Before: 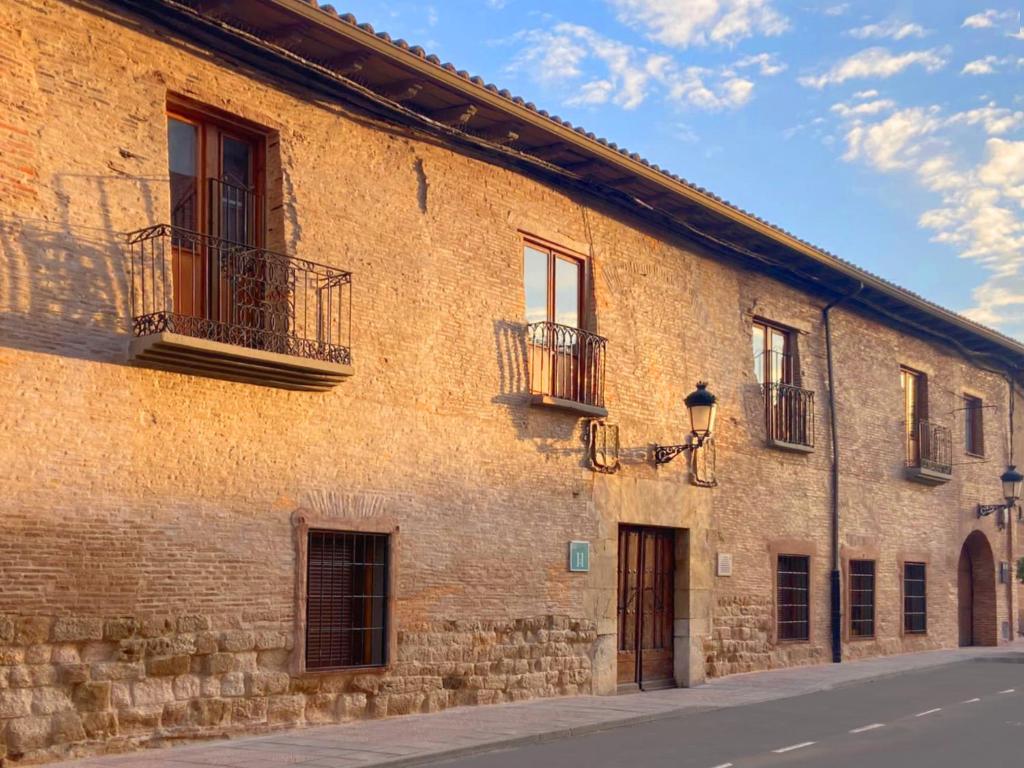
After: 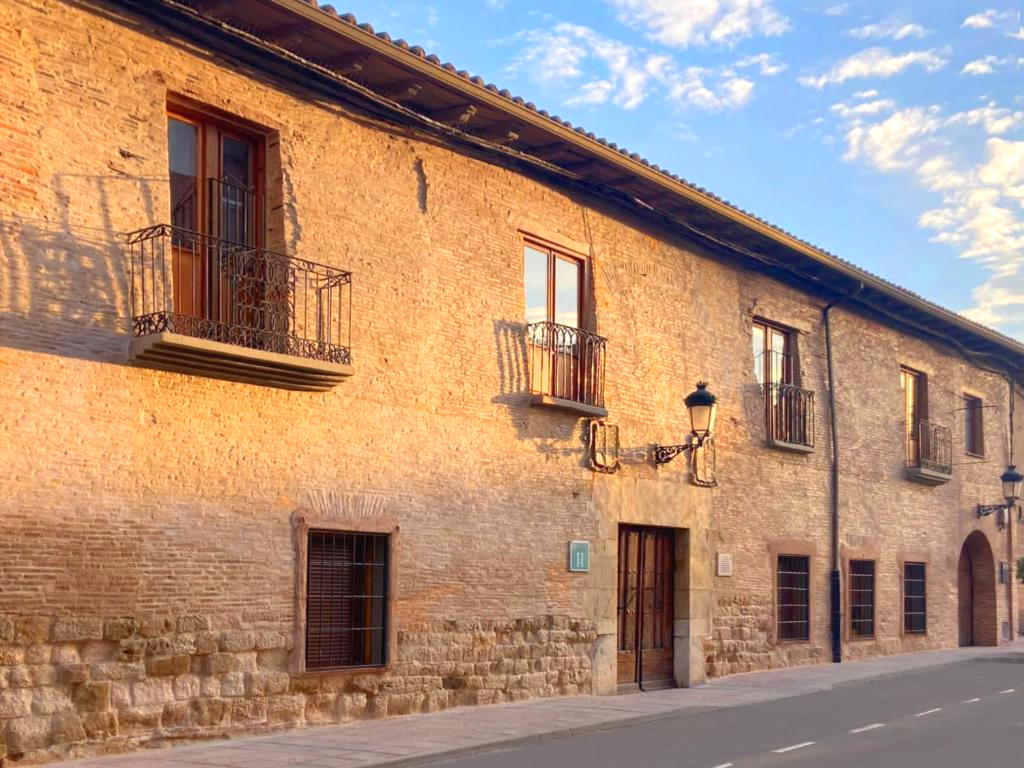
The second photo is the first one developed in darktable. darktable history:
exposure: exposure 0.256 EV, compensate highlight preservation false
